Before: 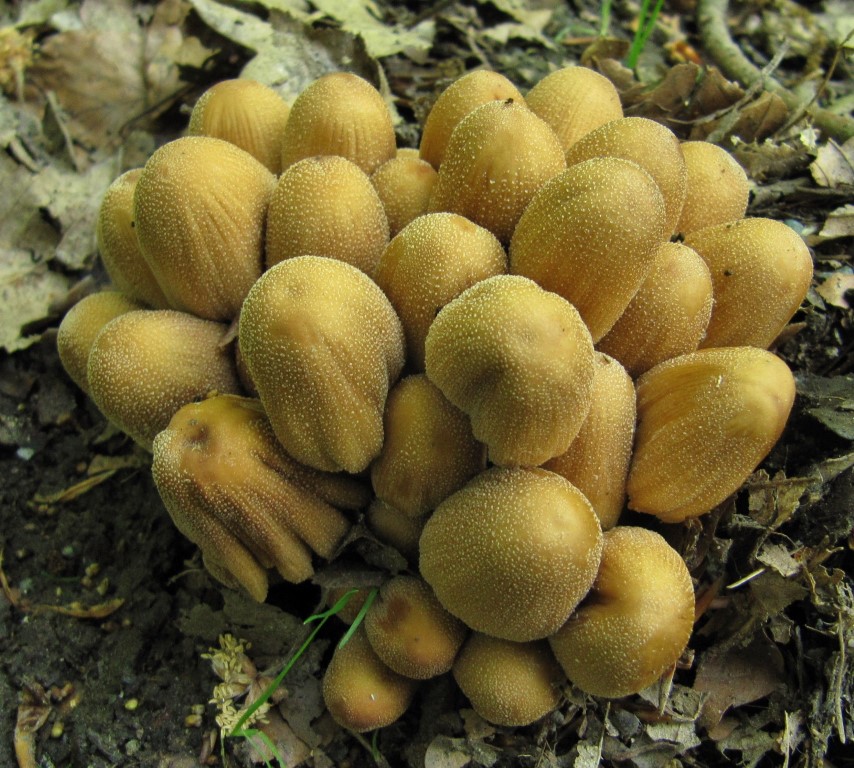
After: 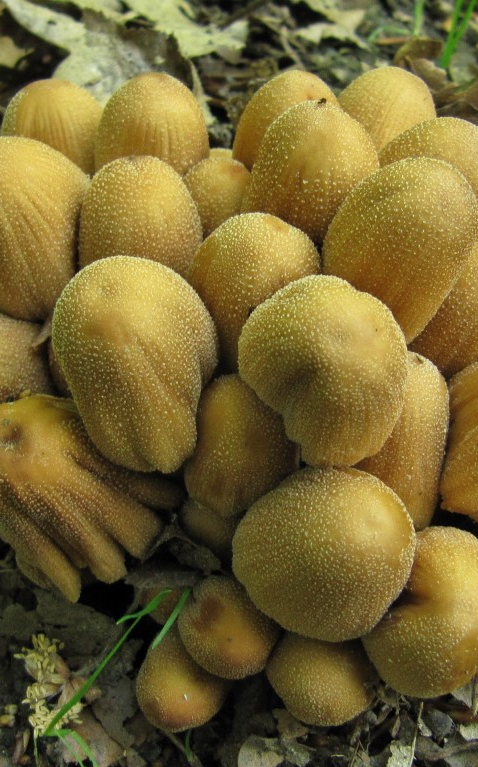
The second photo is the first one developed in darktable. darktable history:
crop: left 21.977%, right 22.031%, bottom 0.006%
